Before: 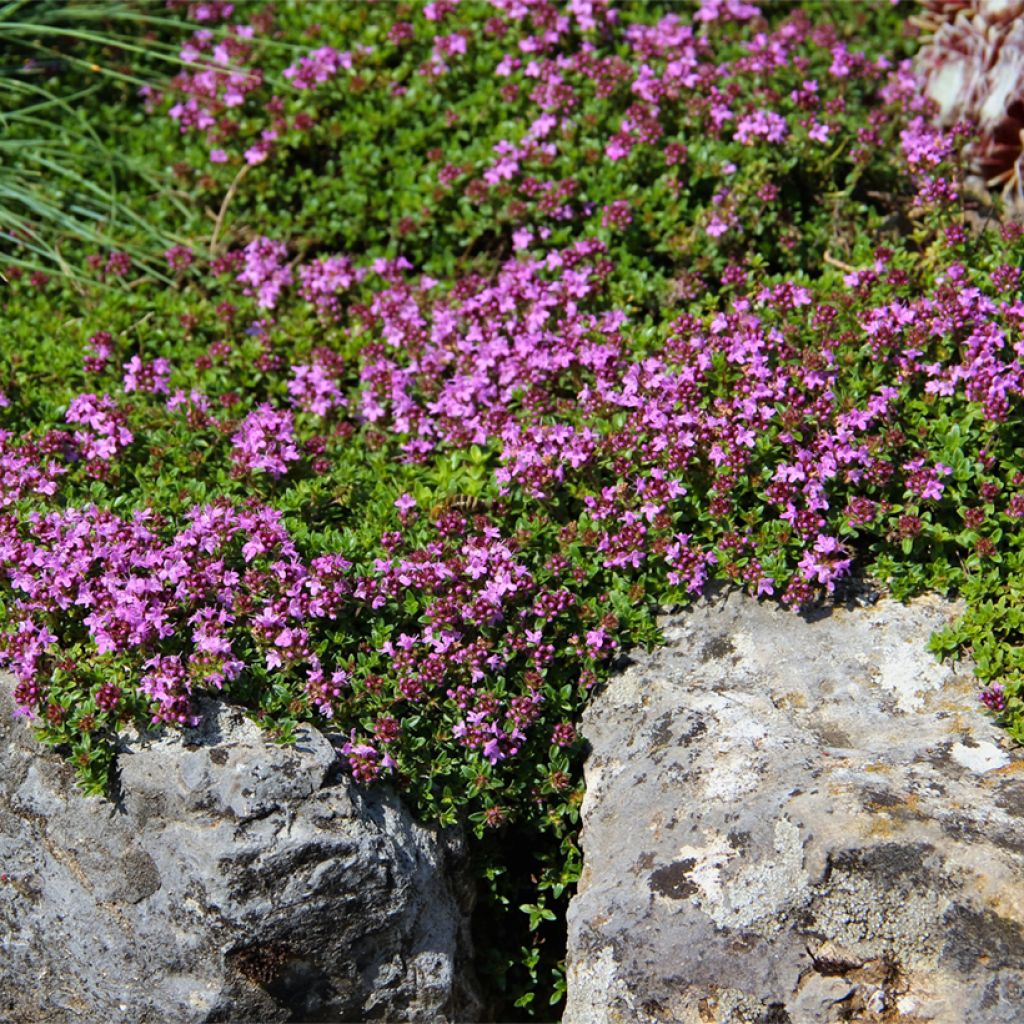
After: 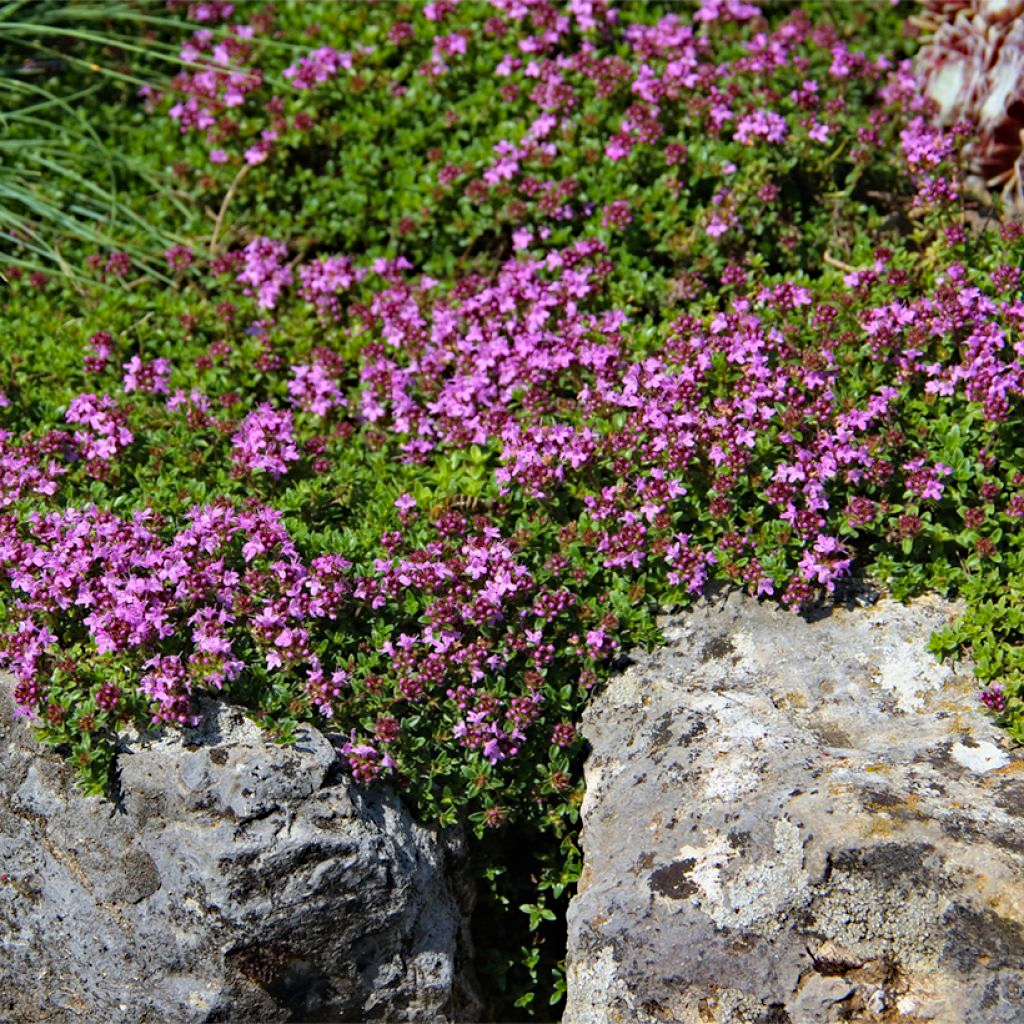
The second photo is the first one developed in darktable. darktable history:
tone equalizer: on, module defaults
haze removal: strength 0.296, distance 0.257, compatibility mode true
